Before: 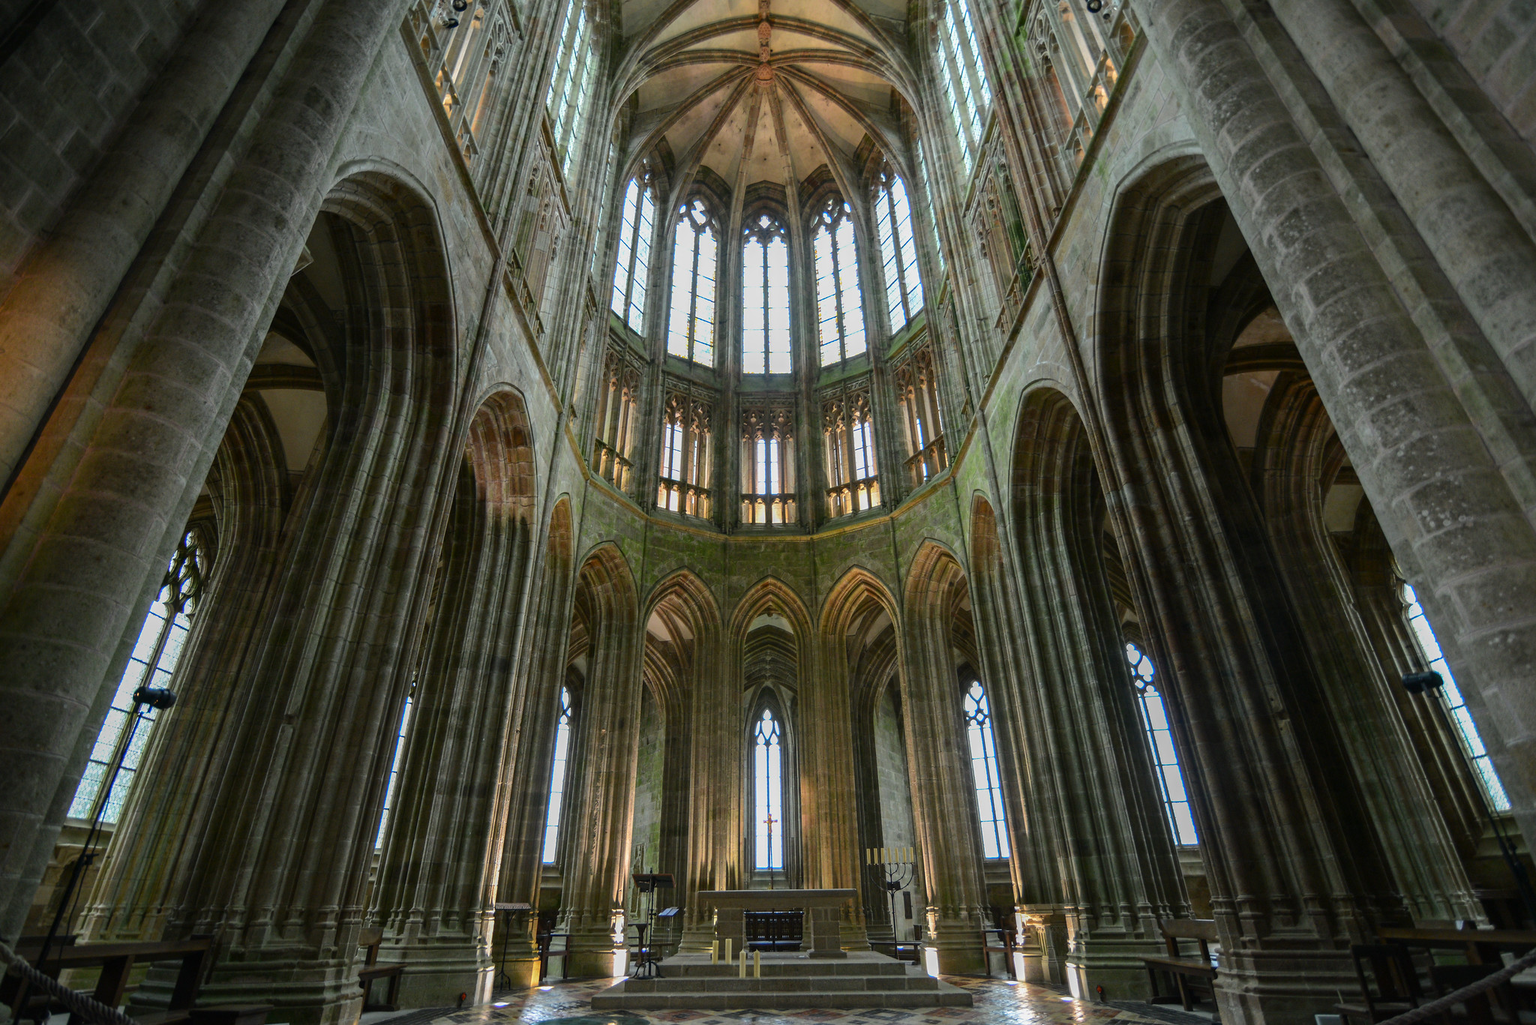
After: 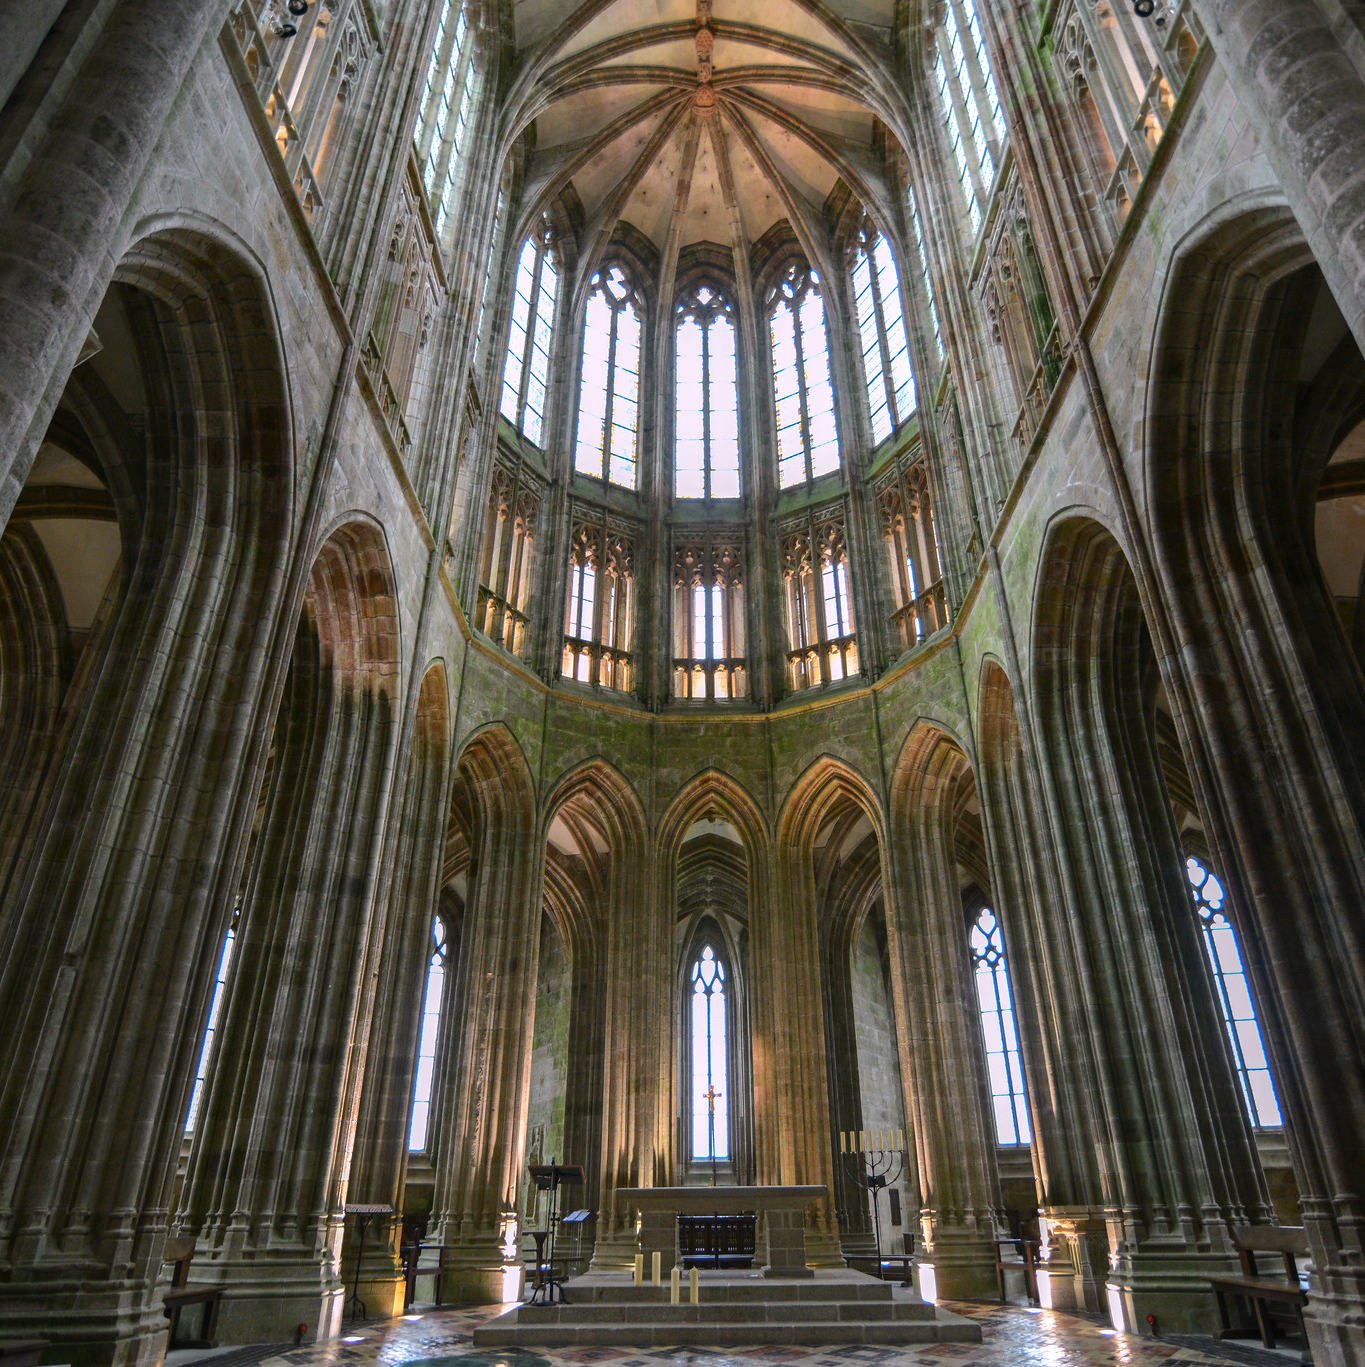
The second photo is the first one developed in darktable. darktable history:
exposure: exposure 0.2 EV, compensate highlight preservation false
white balance: red 1.05, blue 1.072
crop: left 15.419%, right 17.914%
